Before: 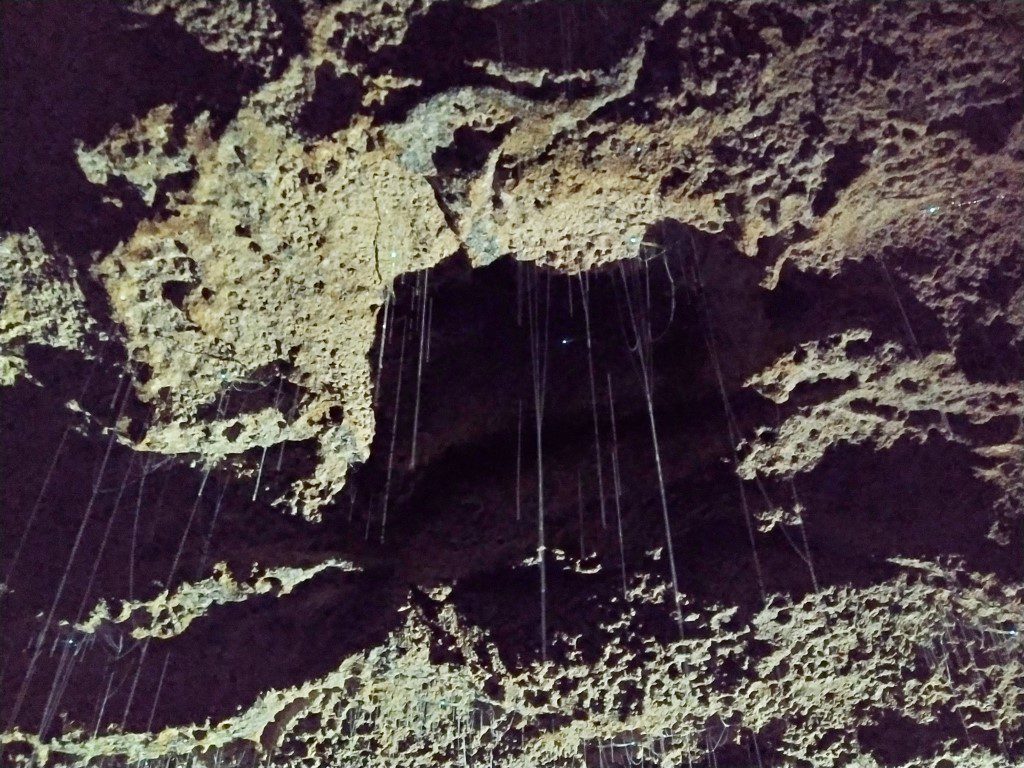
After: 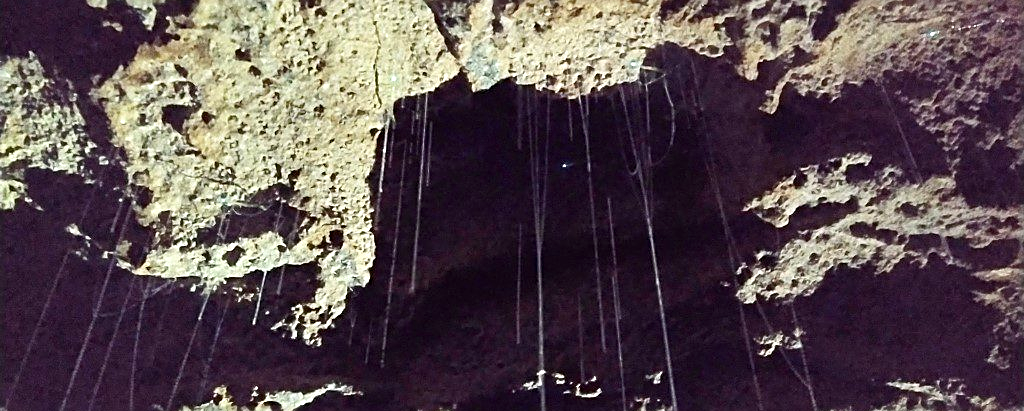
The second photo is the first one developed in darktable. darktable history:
crop and rotate: top 23.043%, bottom 23.437%
exposure: exposure 0.493 EV, compensate highlight preservation false
contrast equalizer: octaves 7, y [[0.6 ×6], [0.55 ×6], [0 ×6], [0 ×6], [0 ×6]], mix -0.3
sharpen: on, module defaults
